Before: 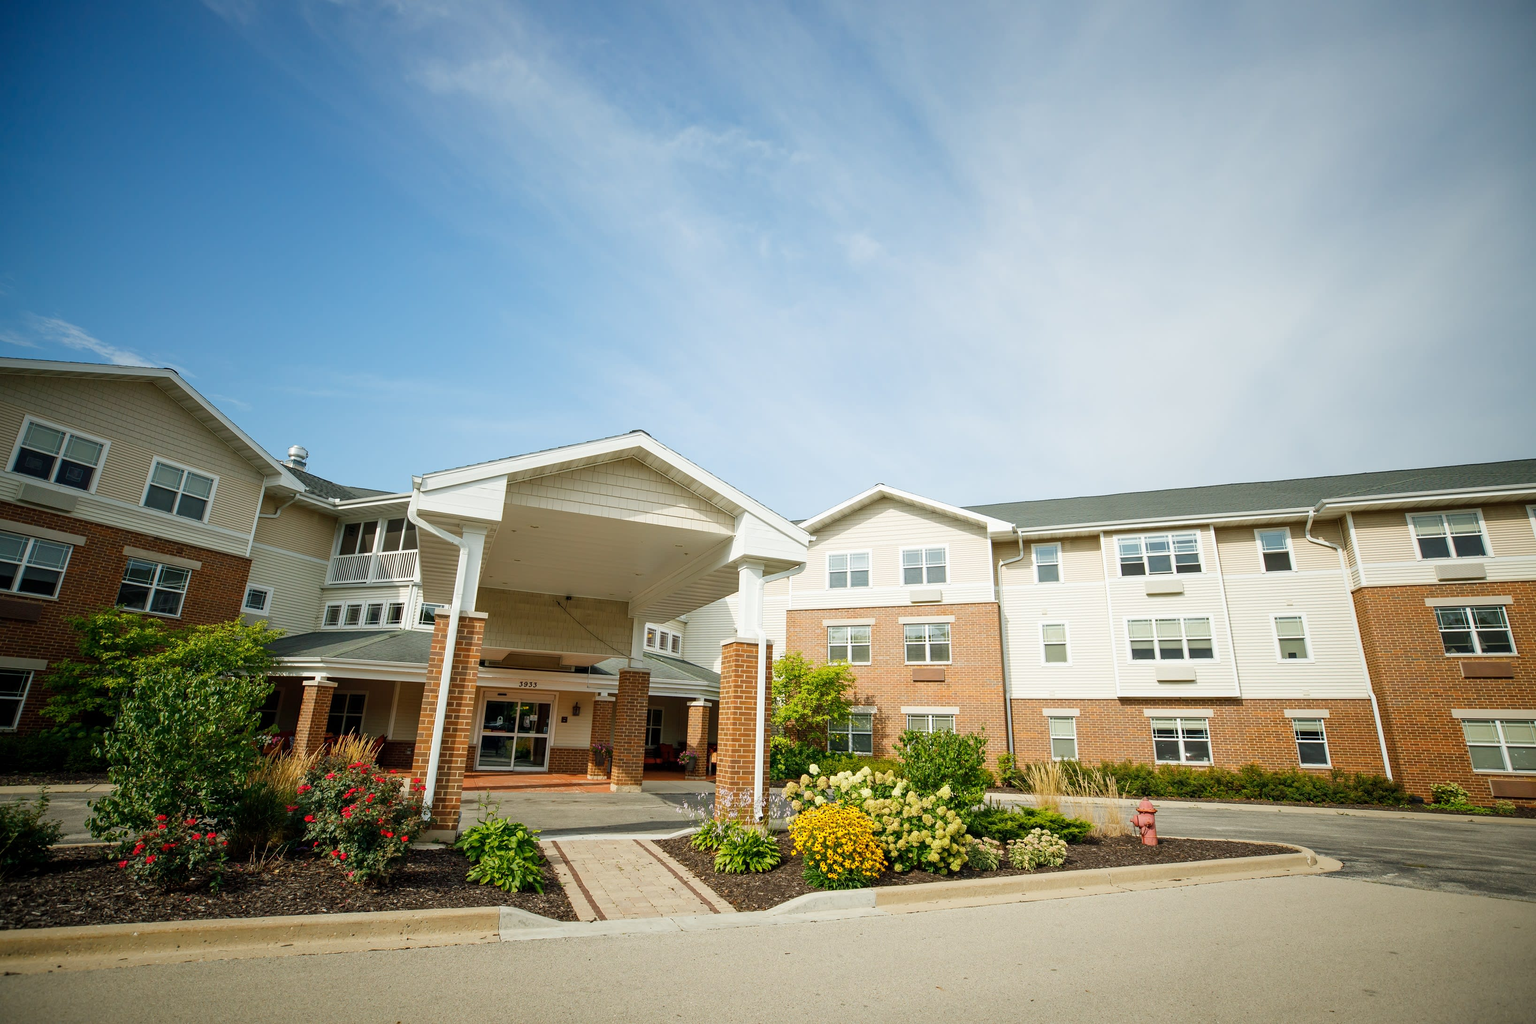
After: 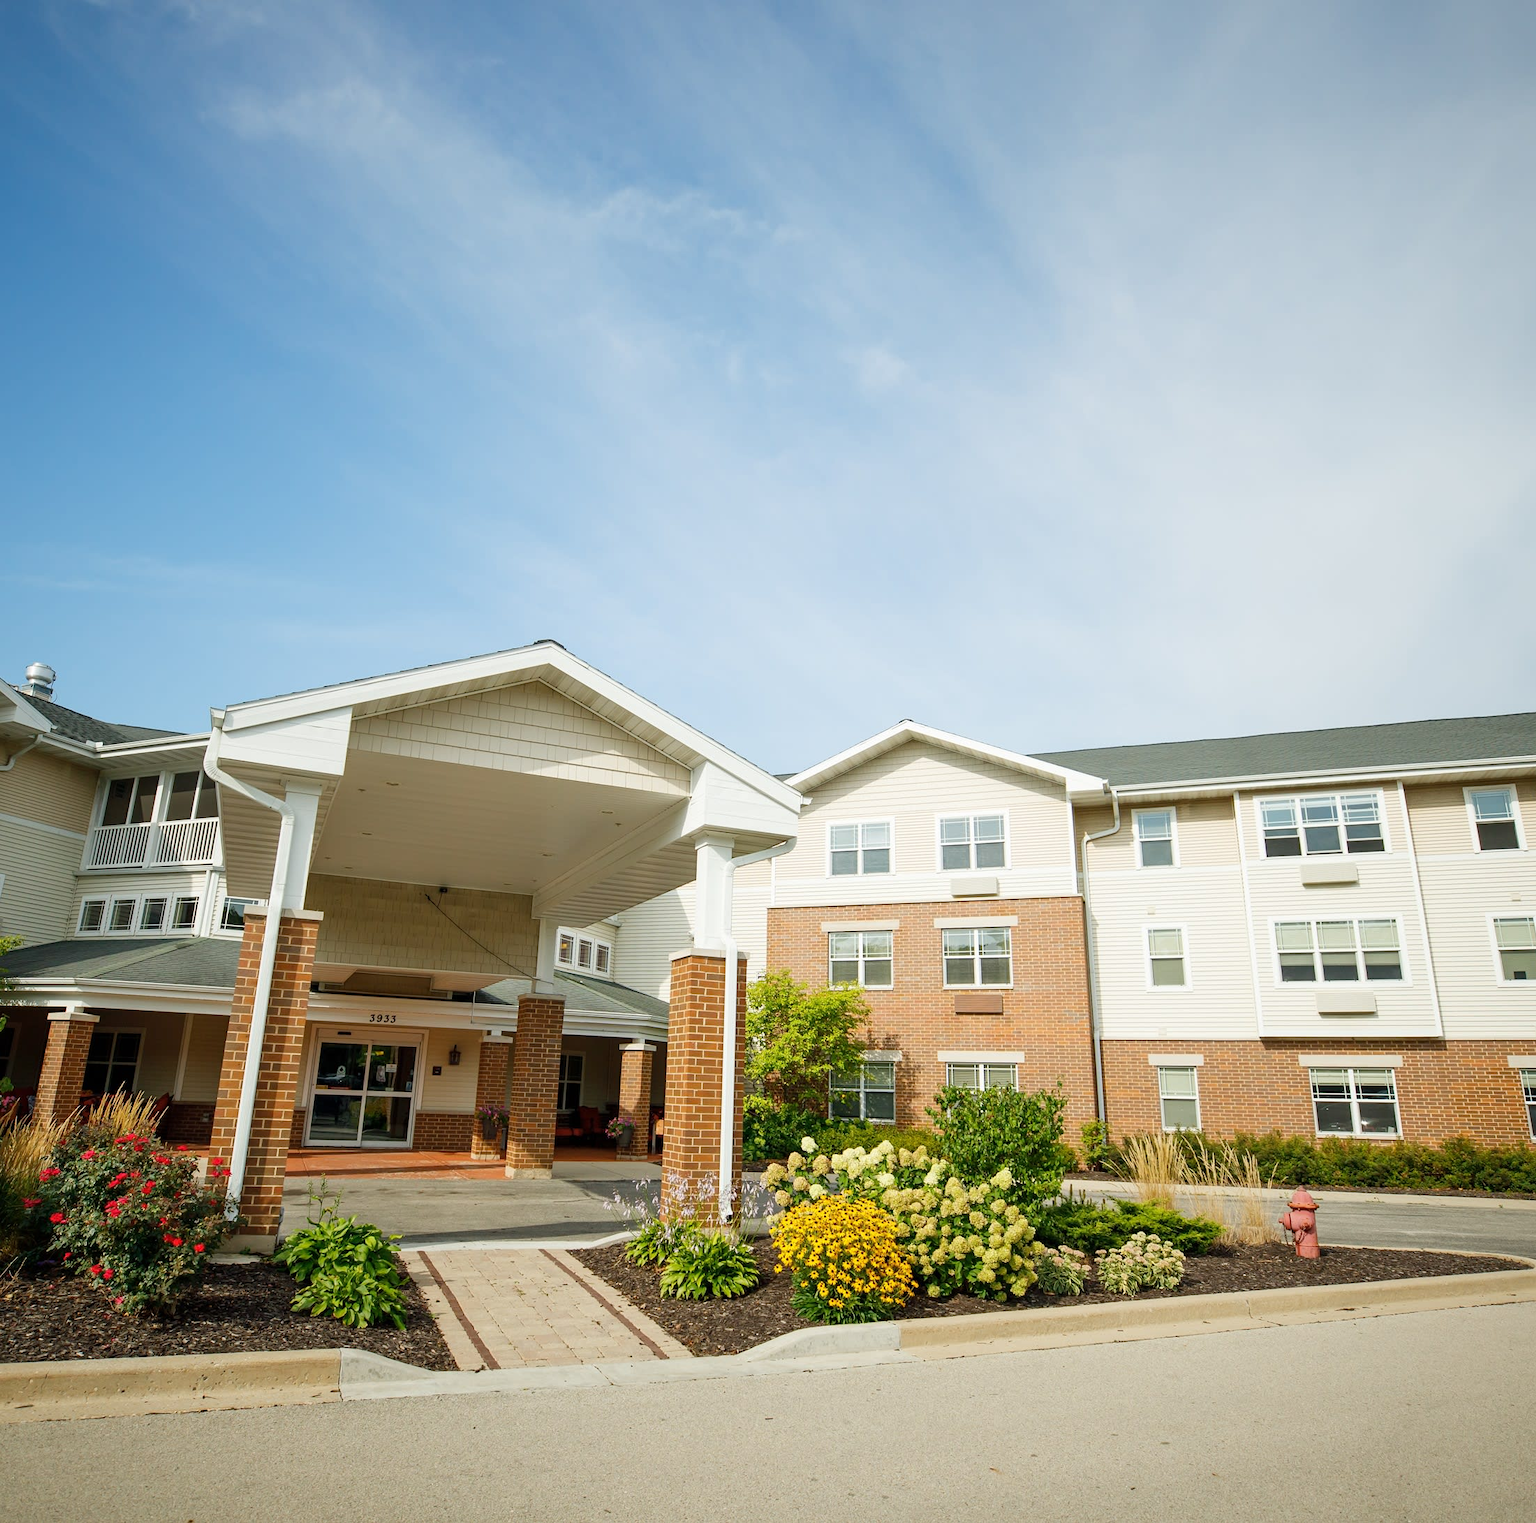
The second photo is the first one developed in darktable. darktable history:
crop and rotate: left 17.643%, right 15.121%
